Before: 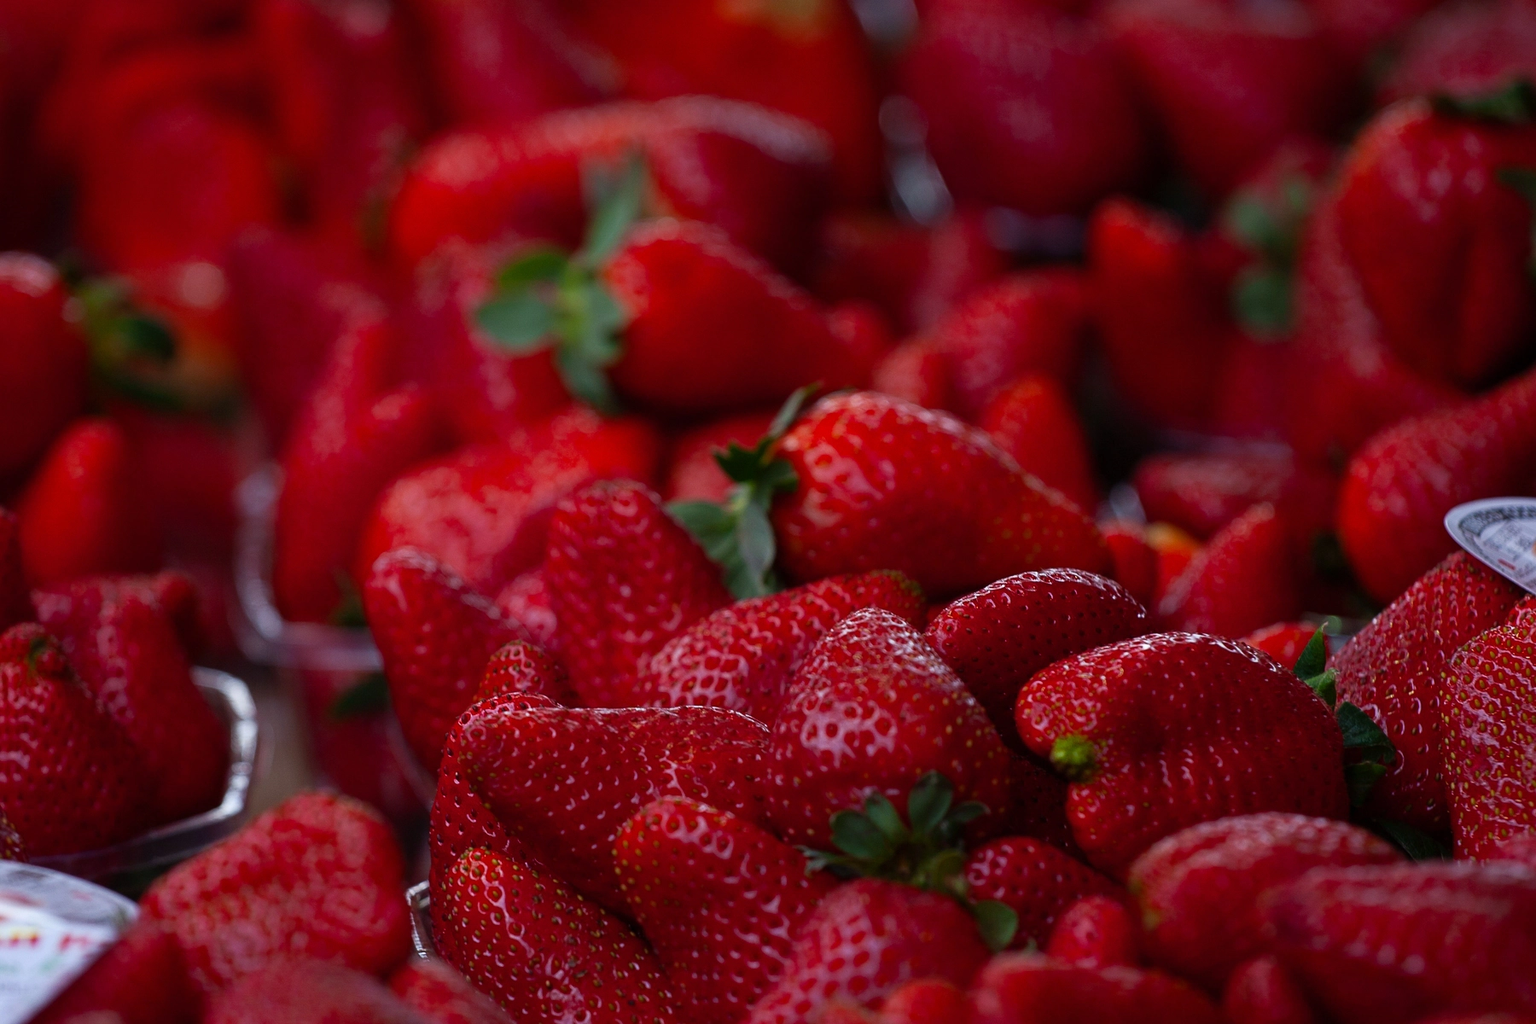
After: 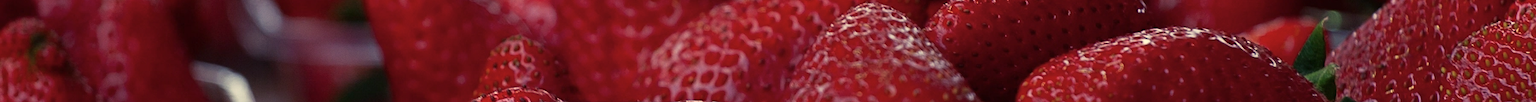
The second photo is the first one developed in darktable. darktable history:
color balance rgb: shadows lift › chroma 2%, shadows lift › hue 263°, highlights gain › chroma 8%, highlights gain › hue 84°, linear chroma grading › global chroma -15%, saturation formula JzAzBz (2021)
crop and rotate: top 59.084%, bottom 30.916%
